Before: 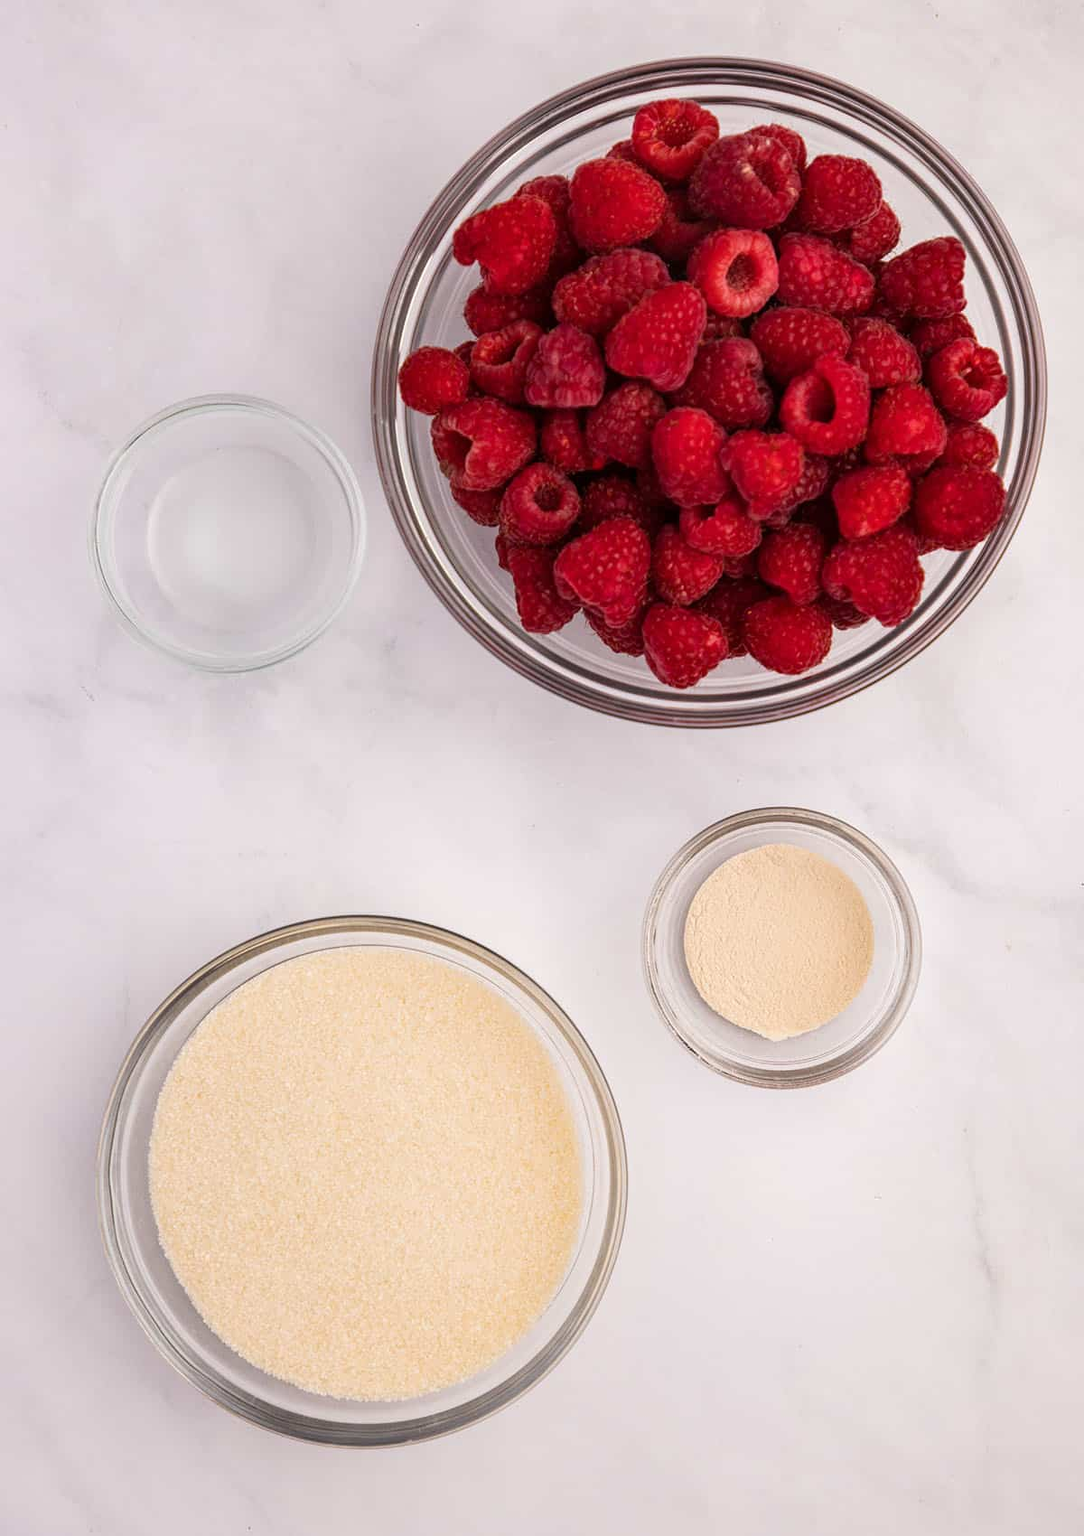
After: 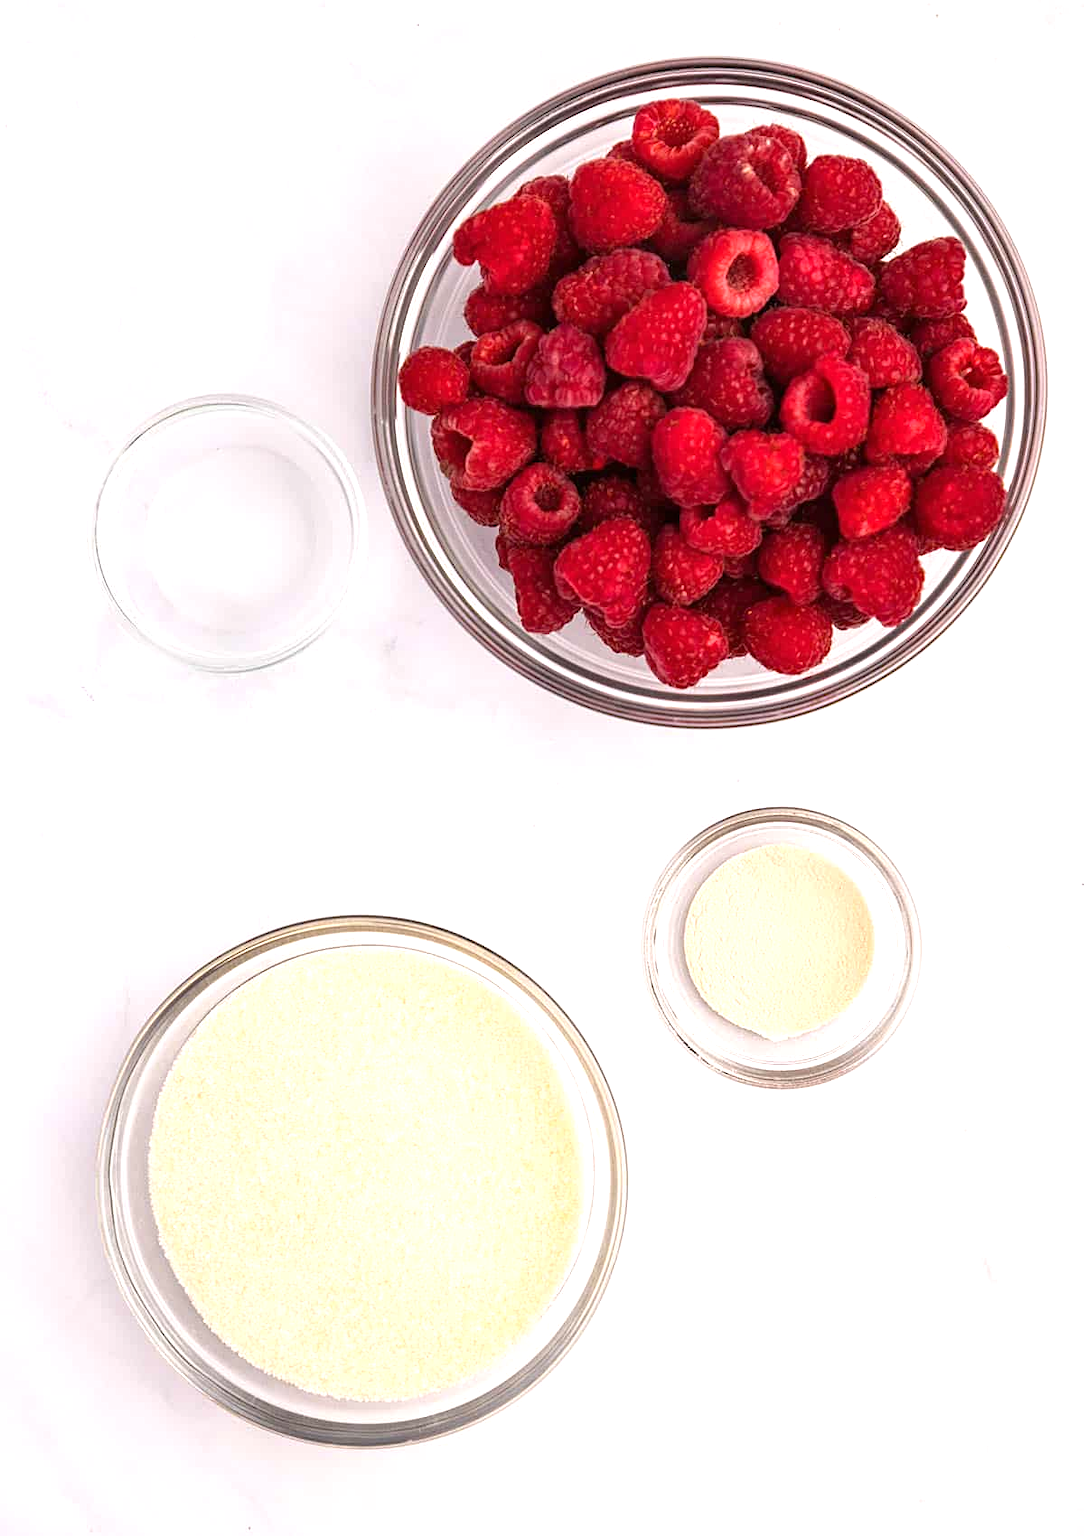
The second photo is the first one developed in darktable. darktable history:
sharpen: amount 0.215
exposure: black level correction 0, exposure 0.703 EV, compensate exposure bias true, compensate highlight preservation false
